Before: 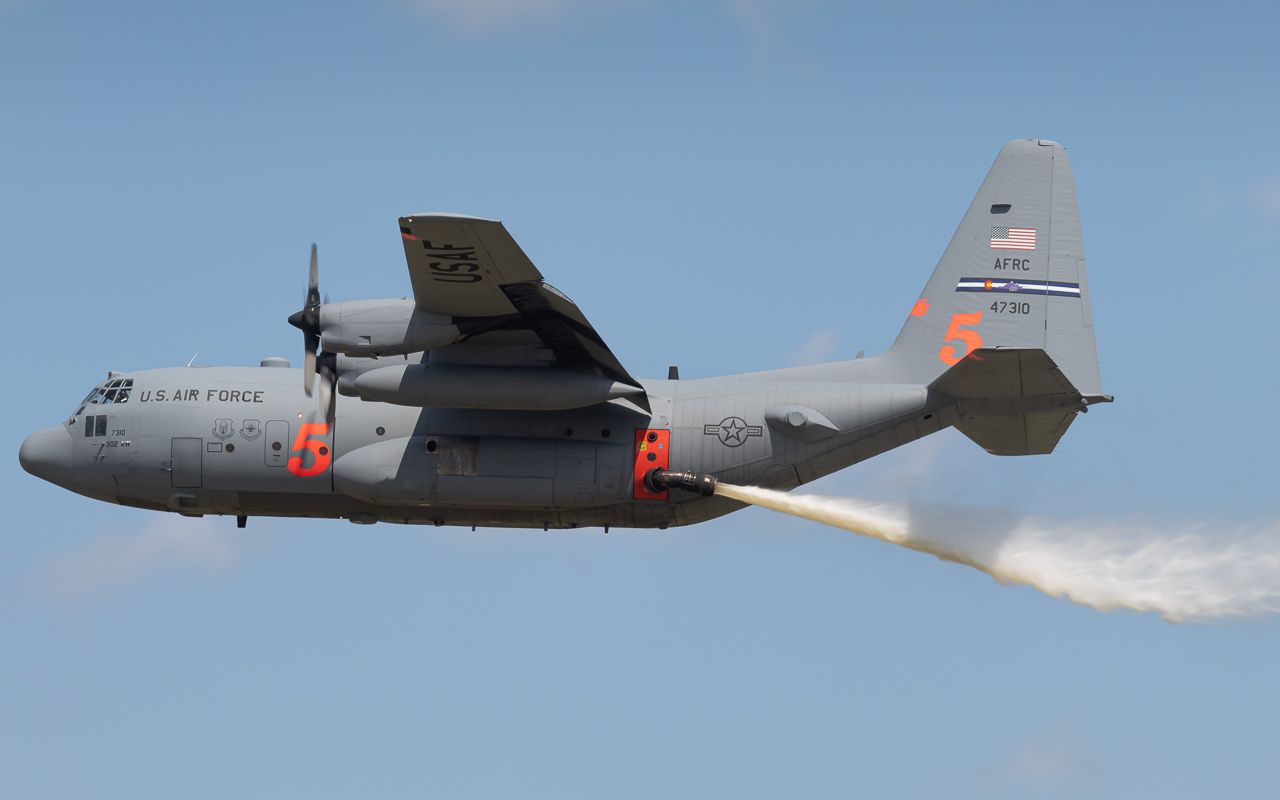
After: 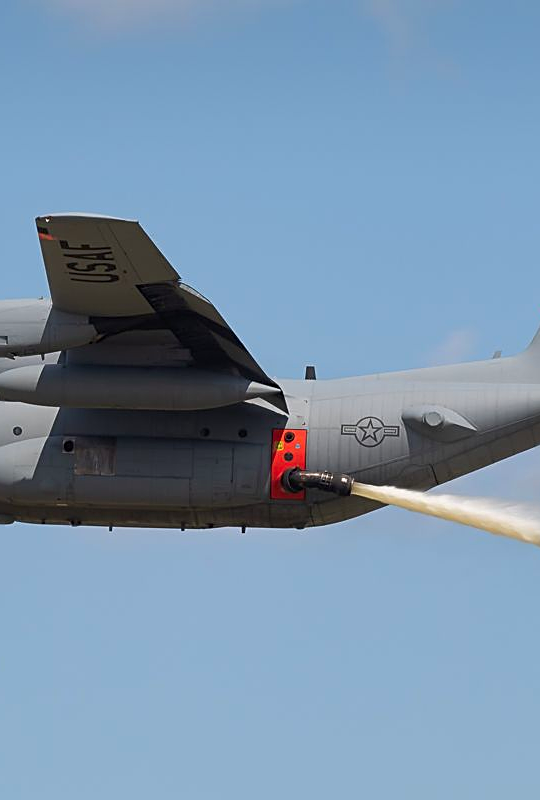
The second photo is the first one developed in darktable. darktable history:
crop: left 28.397%, right 29.397%
color correction: highlights b* -0.016, saturation 1.15
sharpen: on, module defaults
exposure: exposure 0.022 EV, compensate highlight preservation false
color balance rgb: perceptual saturation grading › global saturation 0.691%
